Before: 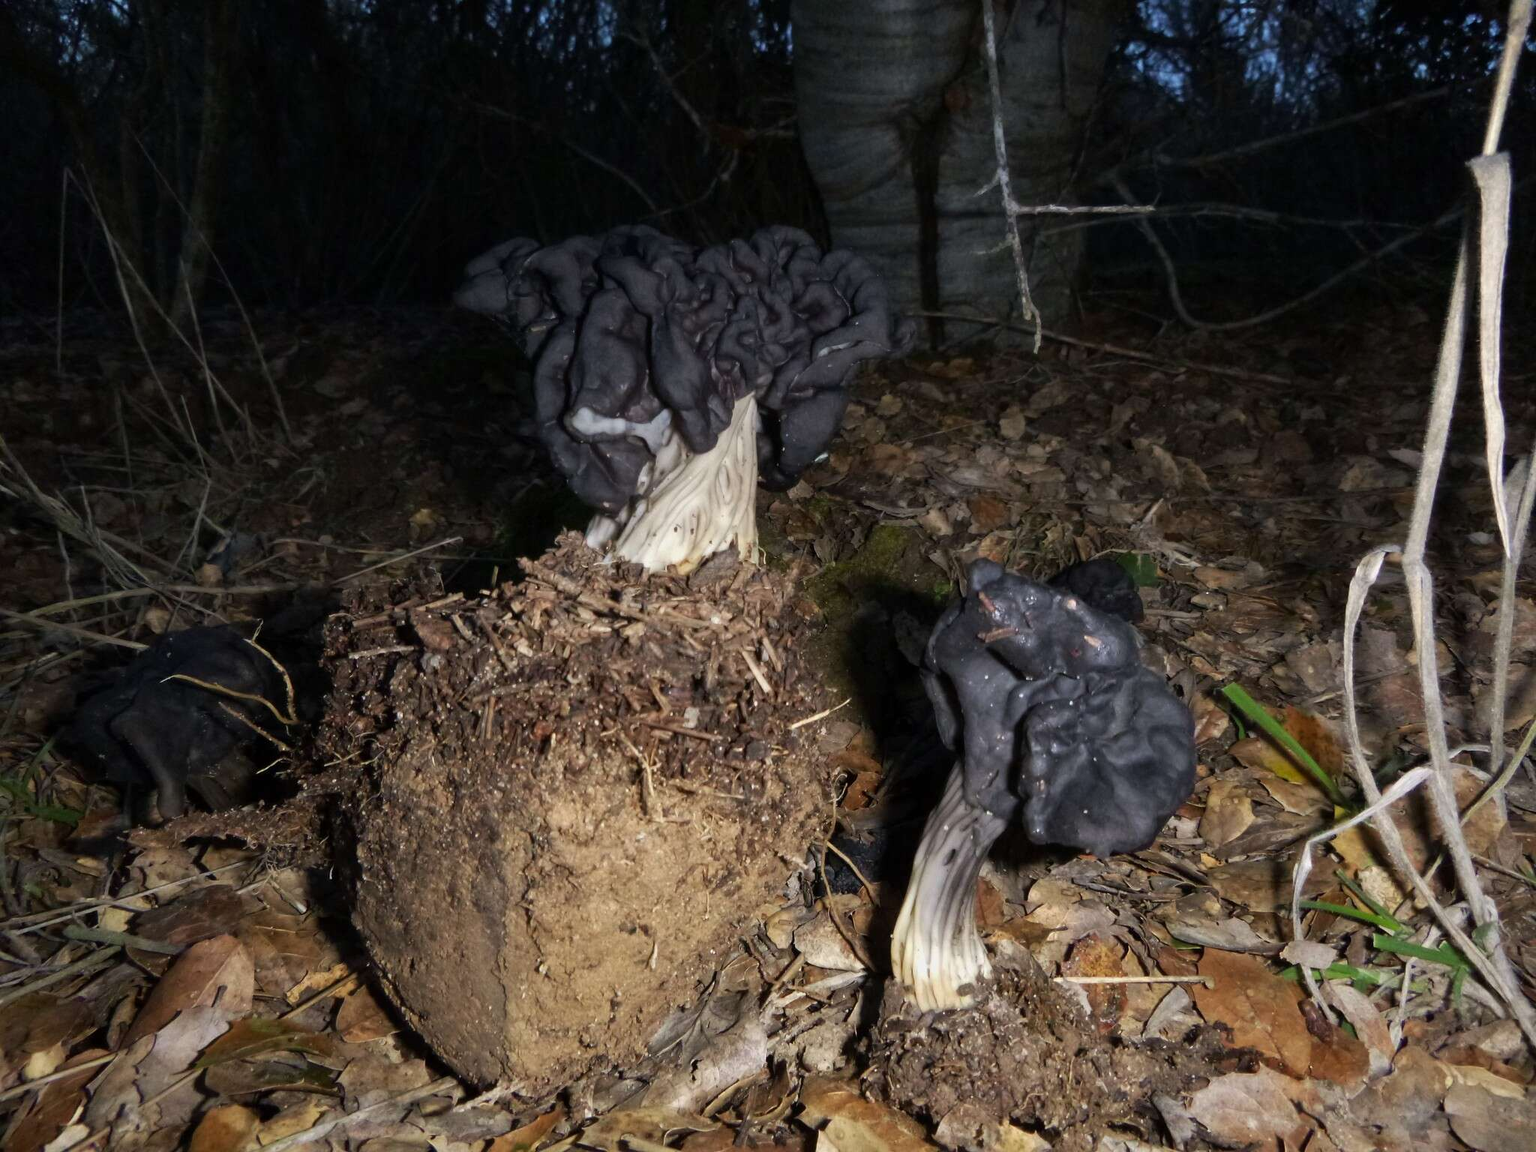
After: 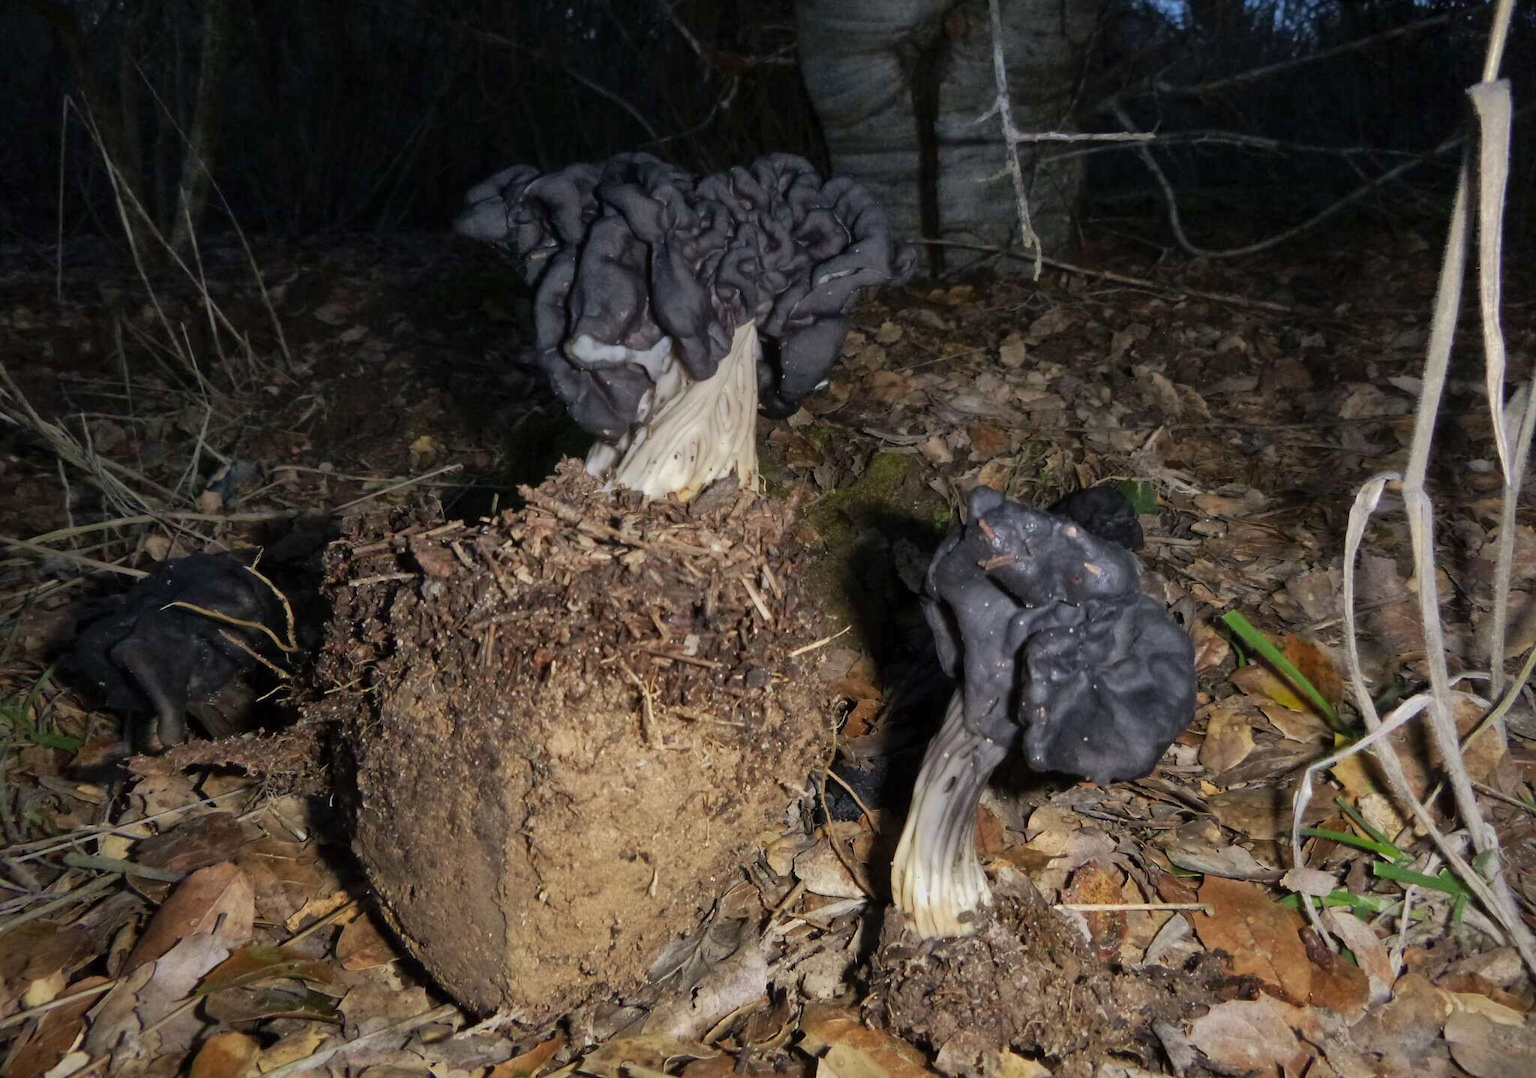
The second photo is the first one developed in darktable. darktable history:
crop and rotate: top 6.367%
shadows and highlights: shadows 39.52, highlights -60.07
